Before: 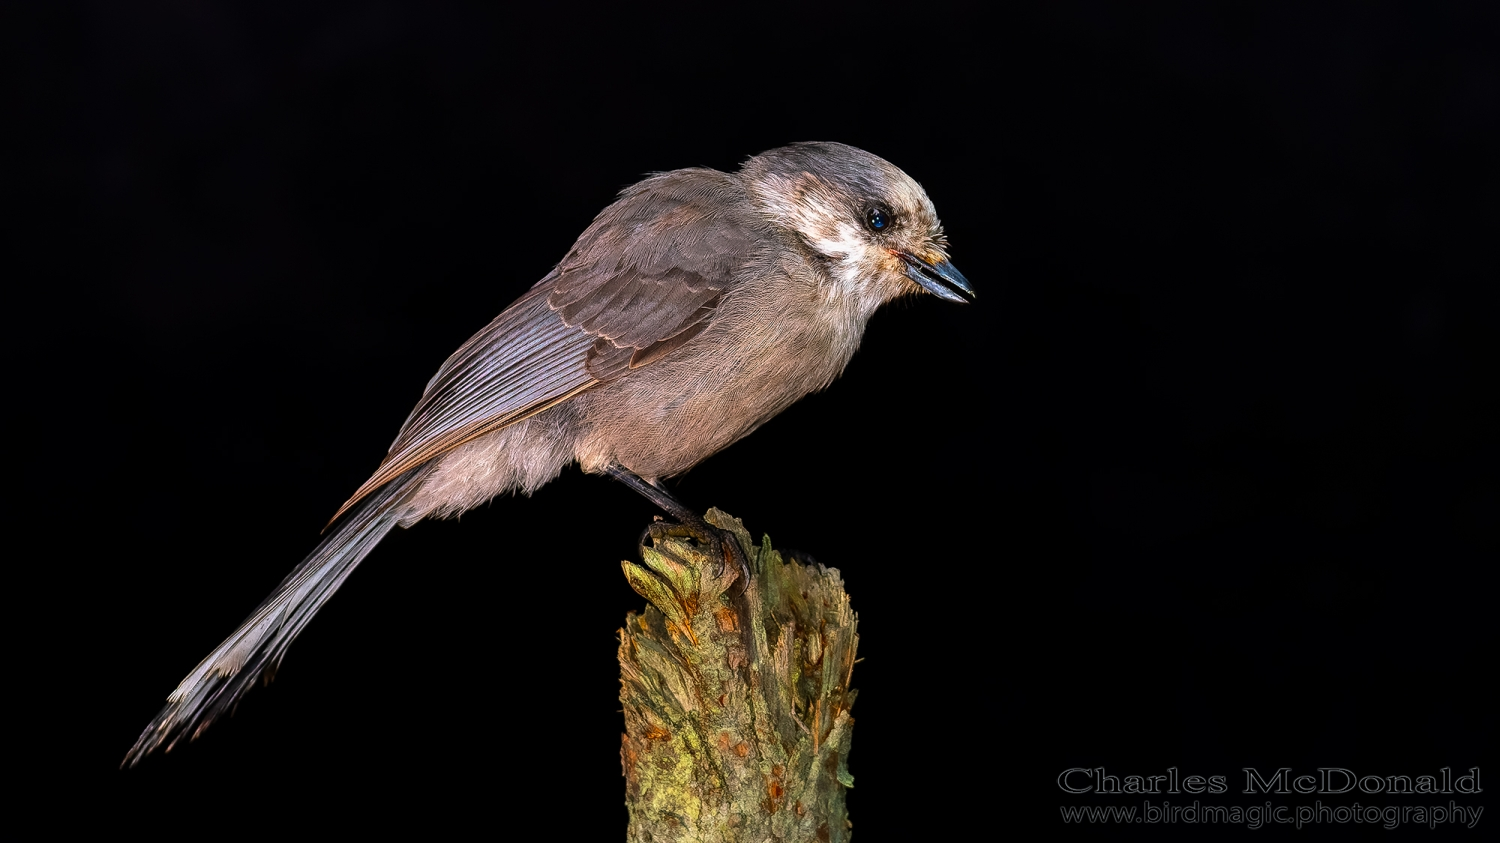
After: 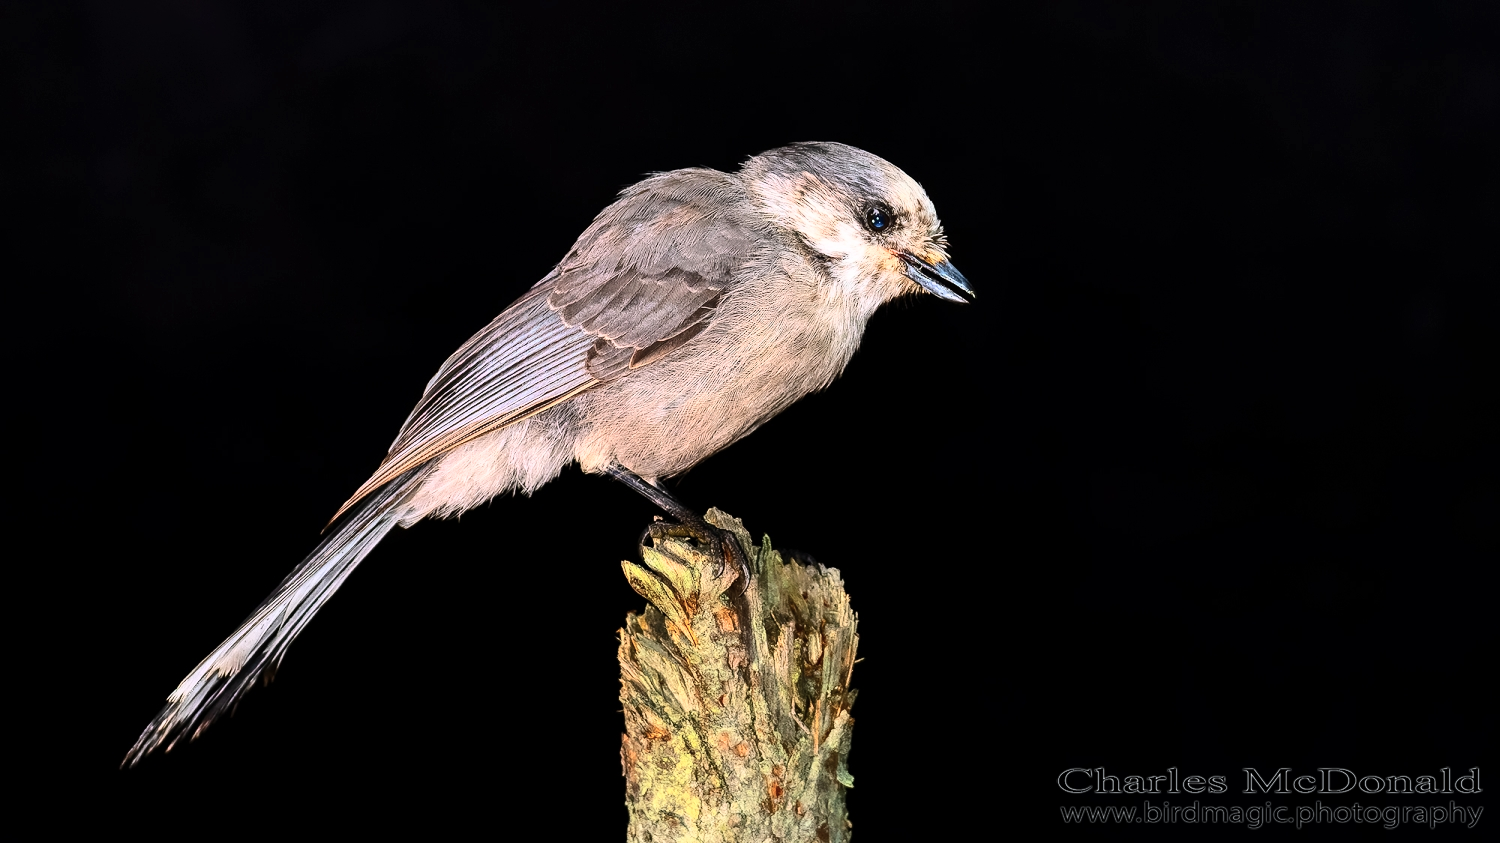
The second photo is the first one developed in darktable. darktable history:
tone curve: curves: ch0 [(0, 0) (0.003, 0.003) (0.011, 0.013) (0.025, 0.028) (0.044, 0.05) (0.069, 0.079) (0.1, 0.113) (0.136, 0.154) (0.177, 0.201) (0.224, 0.268) (0.277, 0.38) (0.335, 0.486) (0.399, 0.588) (0.468, 0.688) (0.543, 0.787) (0.623, 0.854) (0.709, 0.916) (0.801, 0.957) (0.898, 0.978) (1, 1)], color space Lab, independent channels, preserve colors none
